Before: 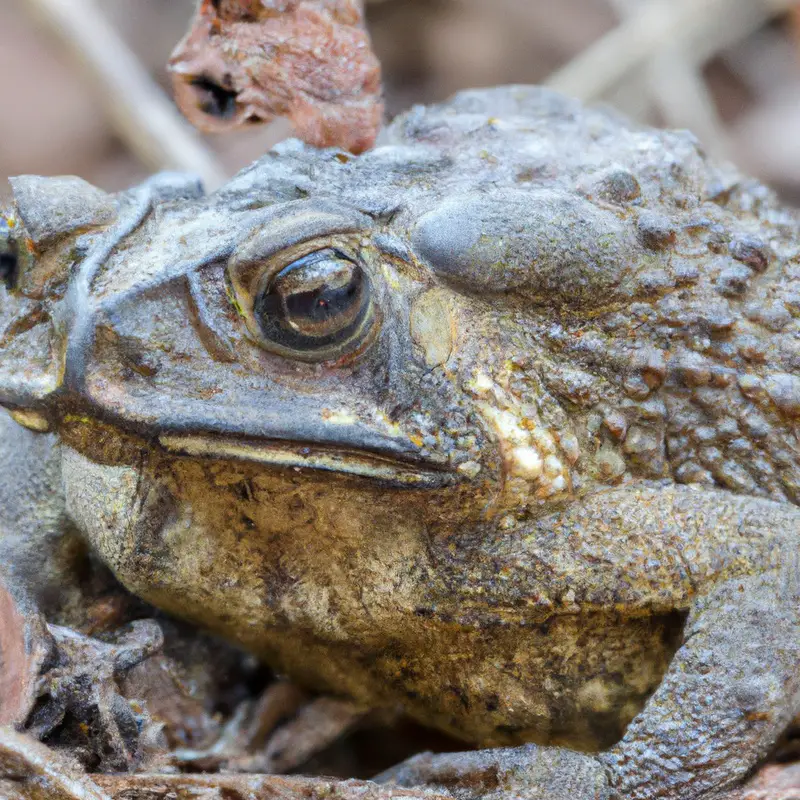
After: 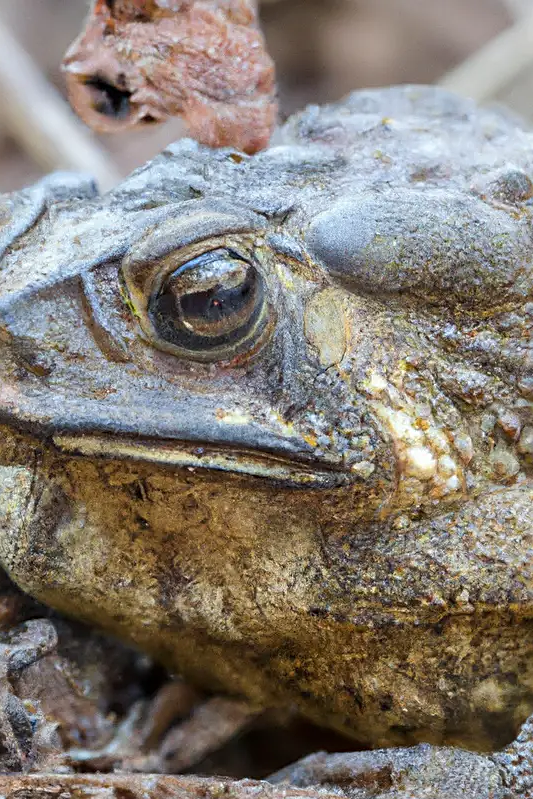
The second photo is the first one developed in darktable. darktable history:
sharpen: on, module defaults
crop and rotate: left 13.407%, right 19.931%
